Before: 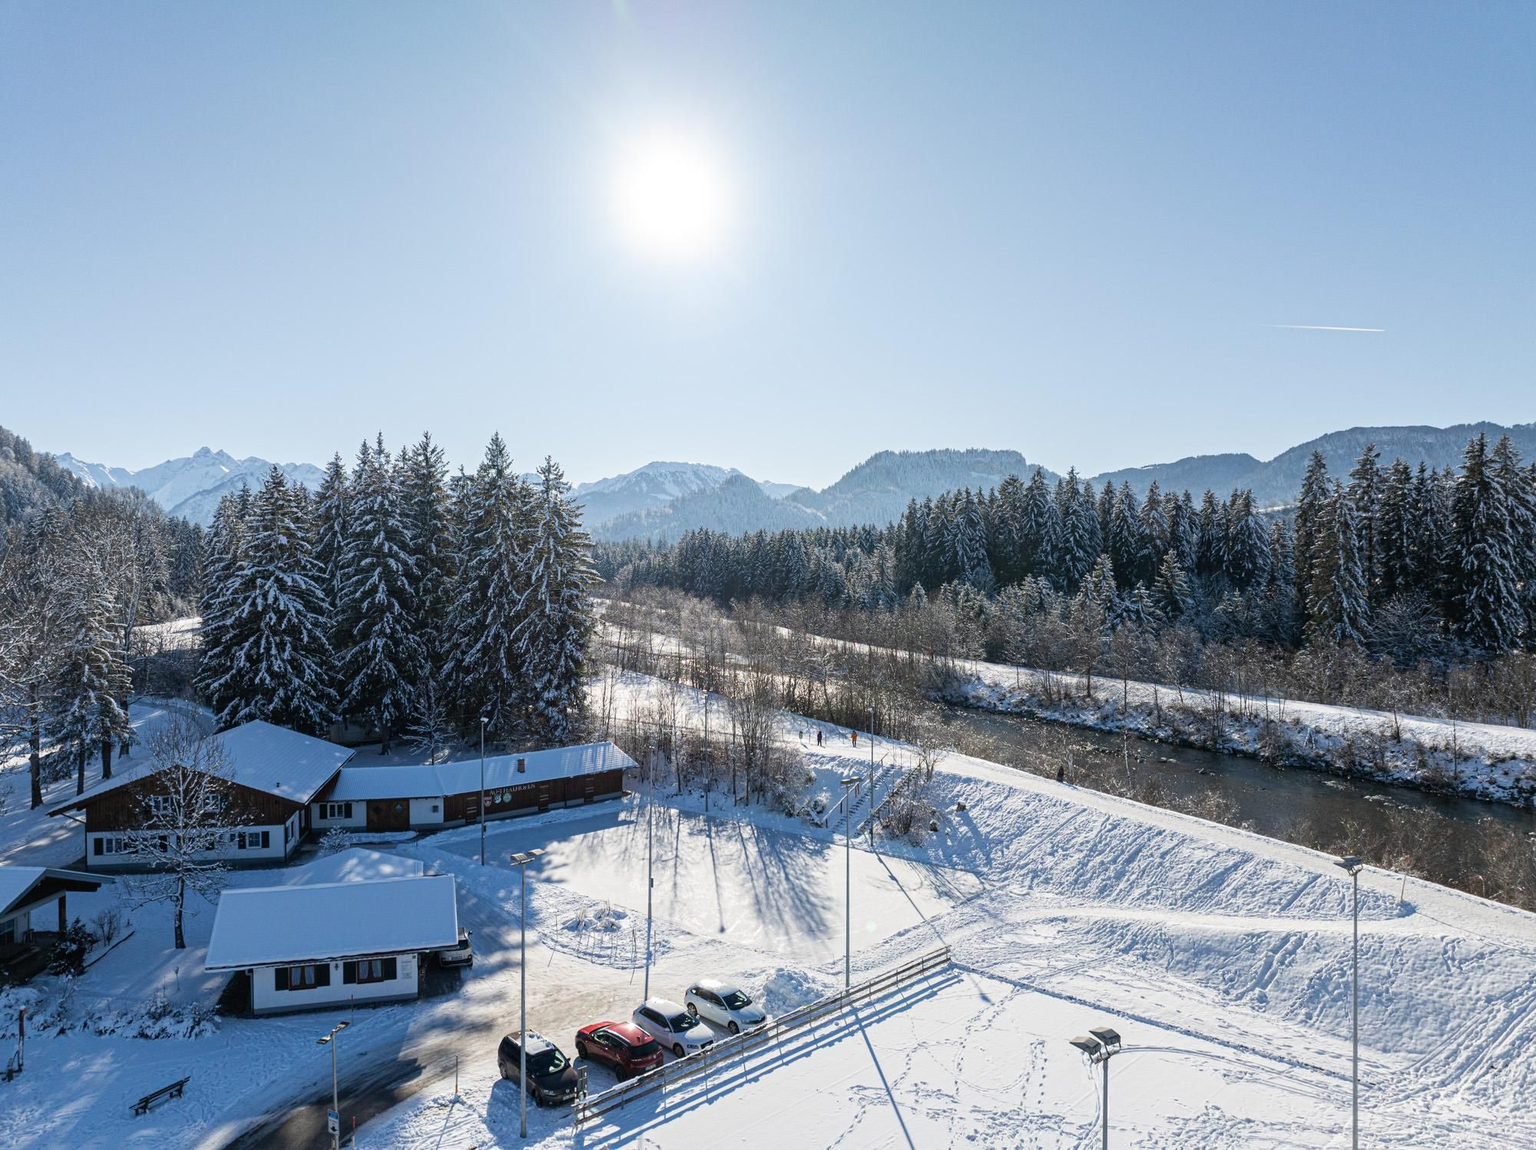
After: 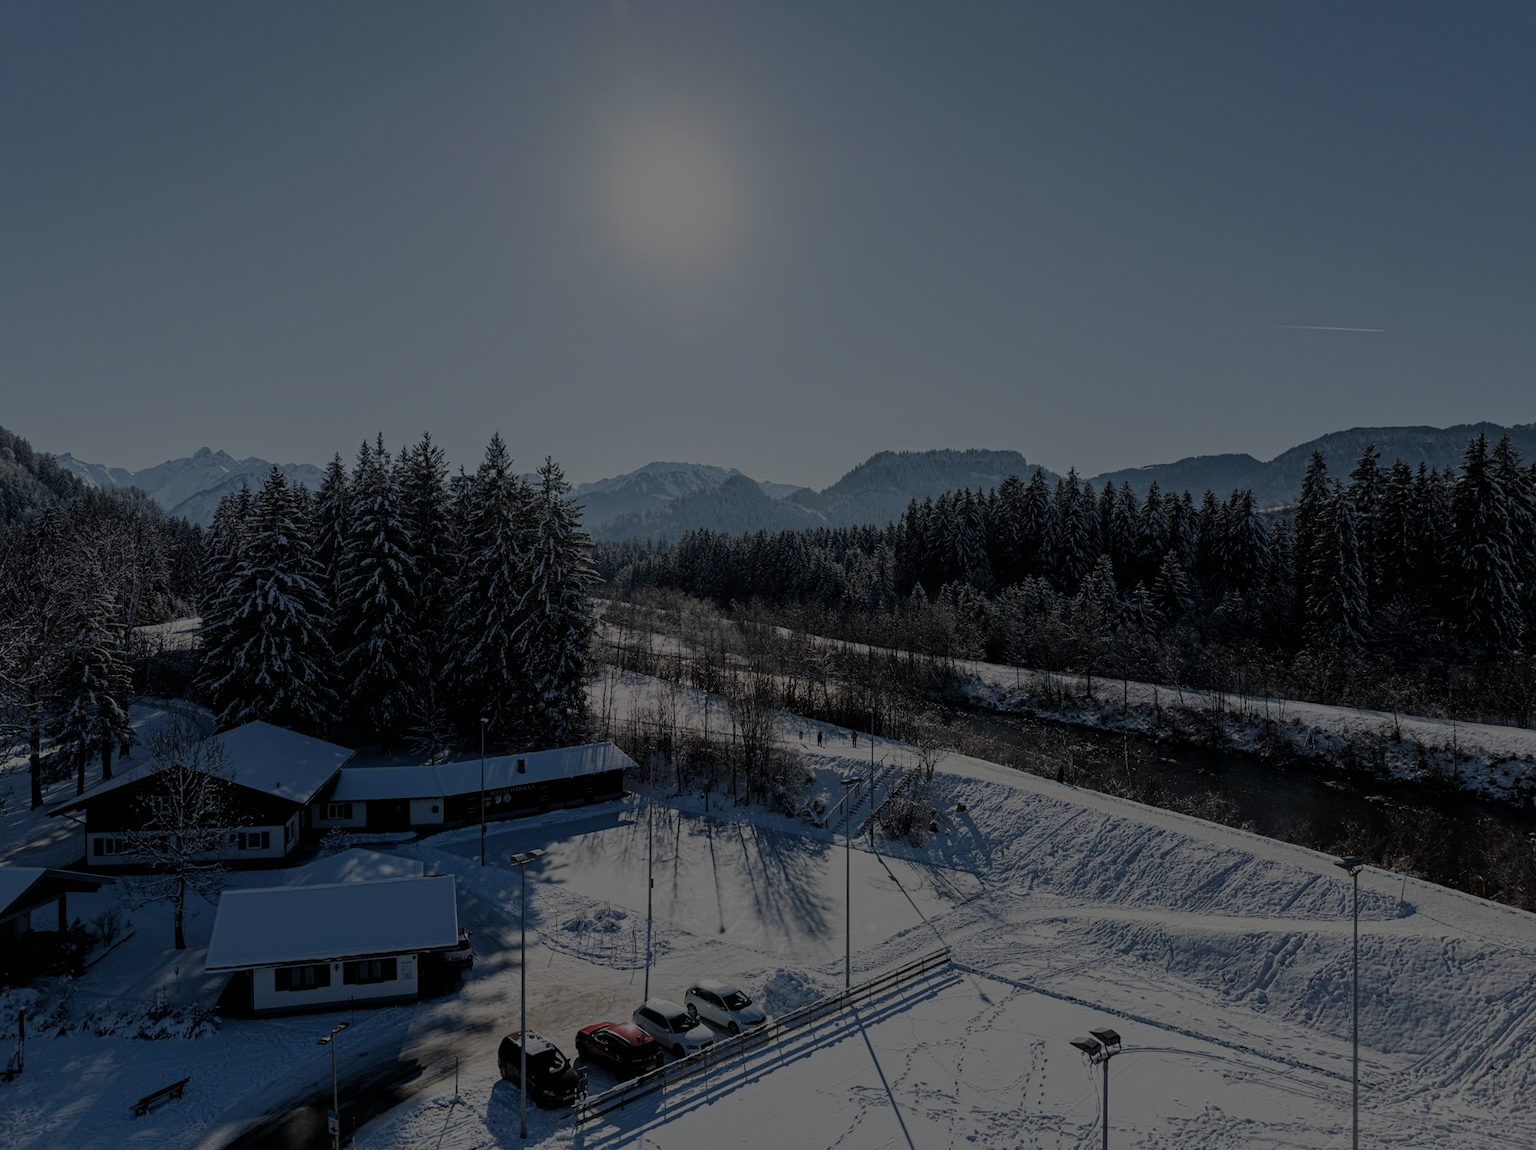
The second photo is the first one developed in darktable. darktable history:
exposure: exposure -2.446 EV, compensate highlight preservation false
filmic rgb: black relative exposure -7.65 EV, white relative exposure 4.56 EV, hardness 3.61, color science v6 (2022)
